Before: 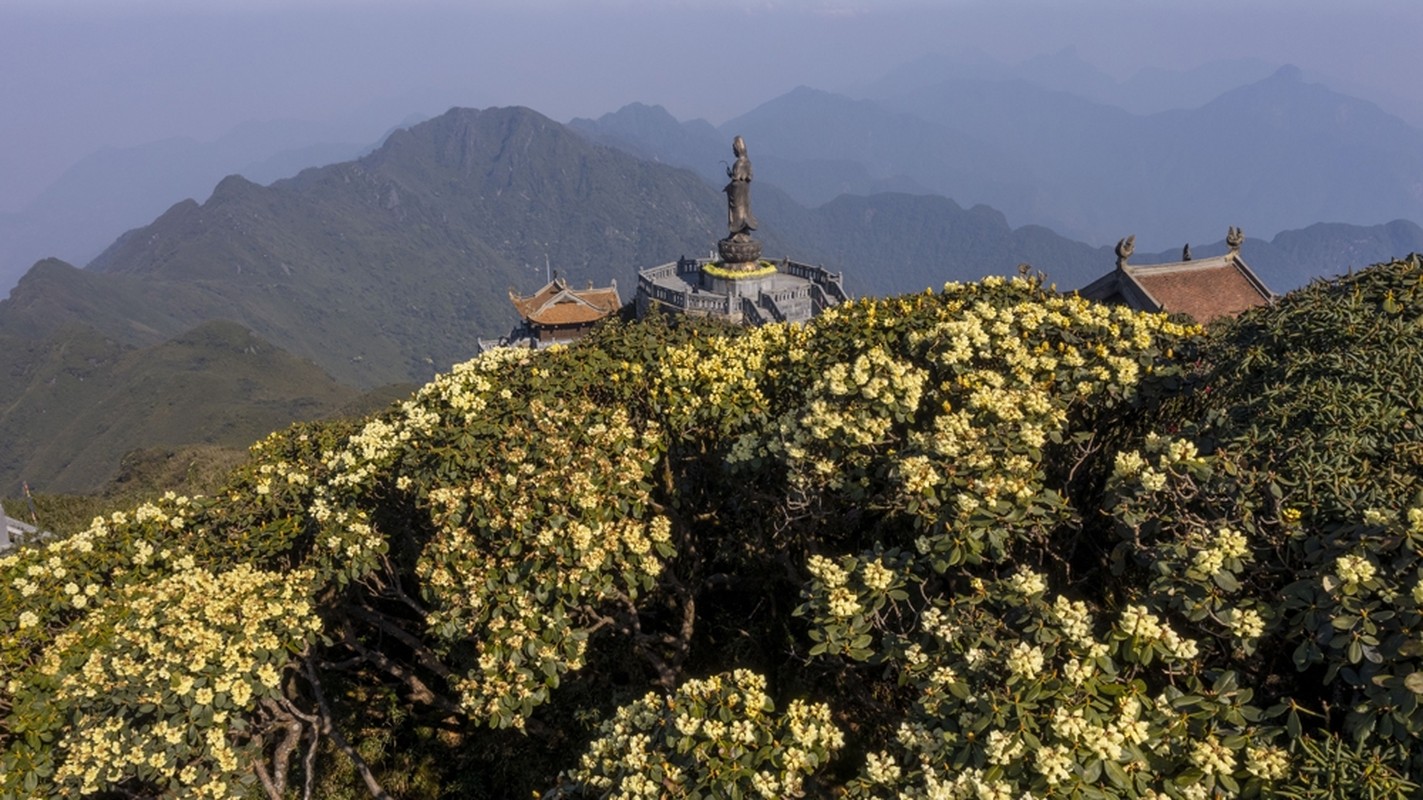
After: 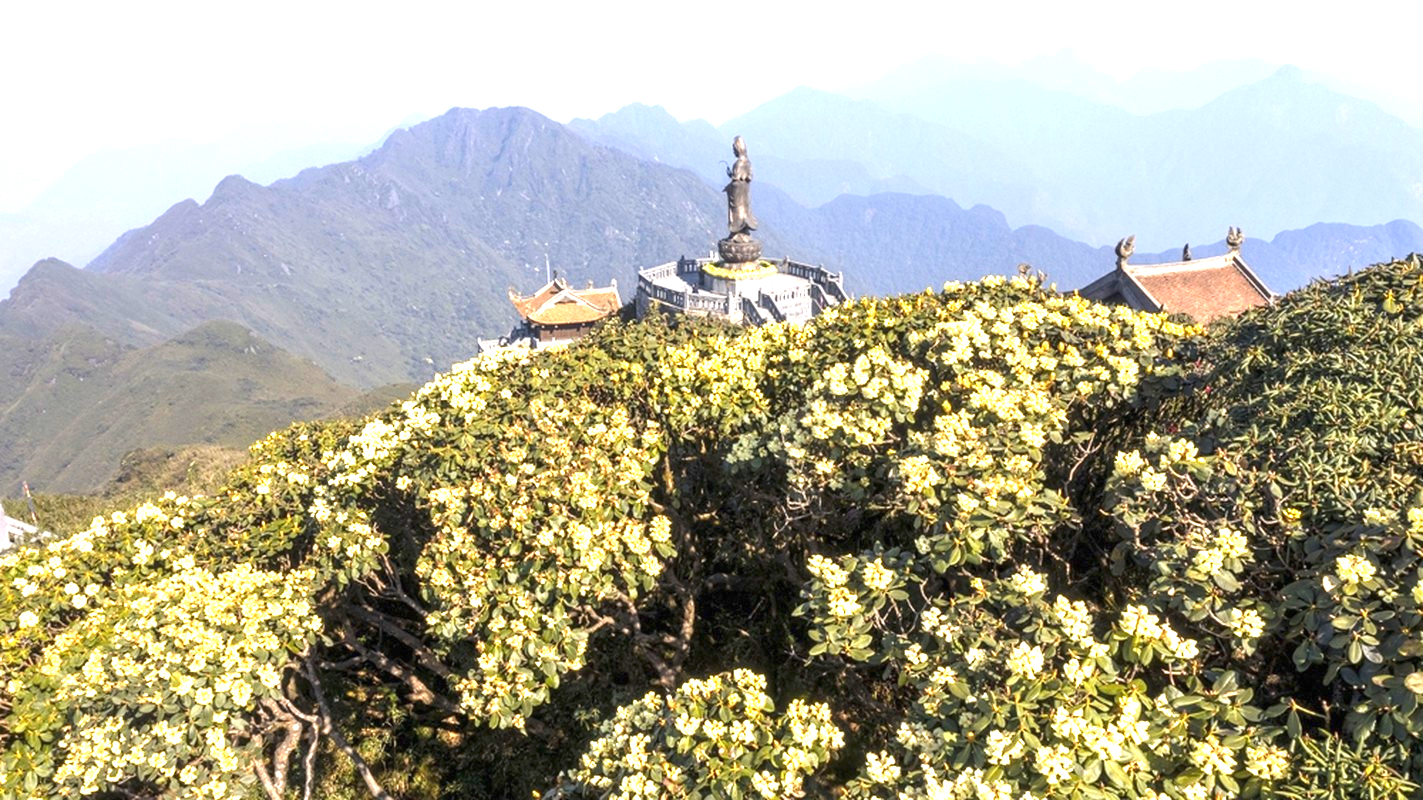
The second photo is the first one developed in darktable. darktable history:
exposure: black level correction 0, exposure 1.996 EV, compensate highlight preservation false
